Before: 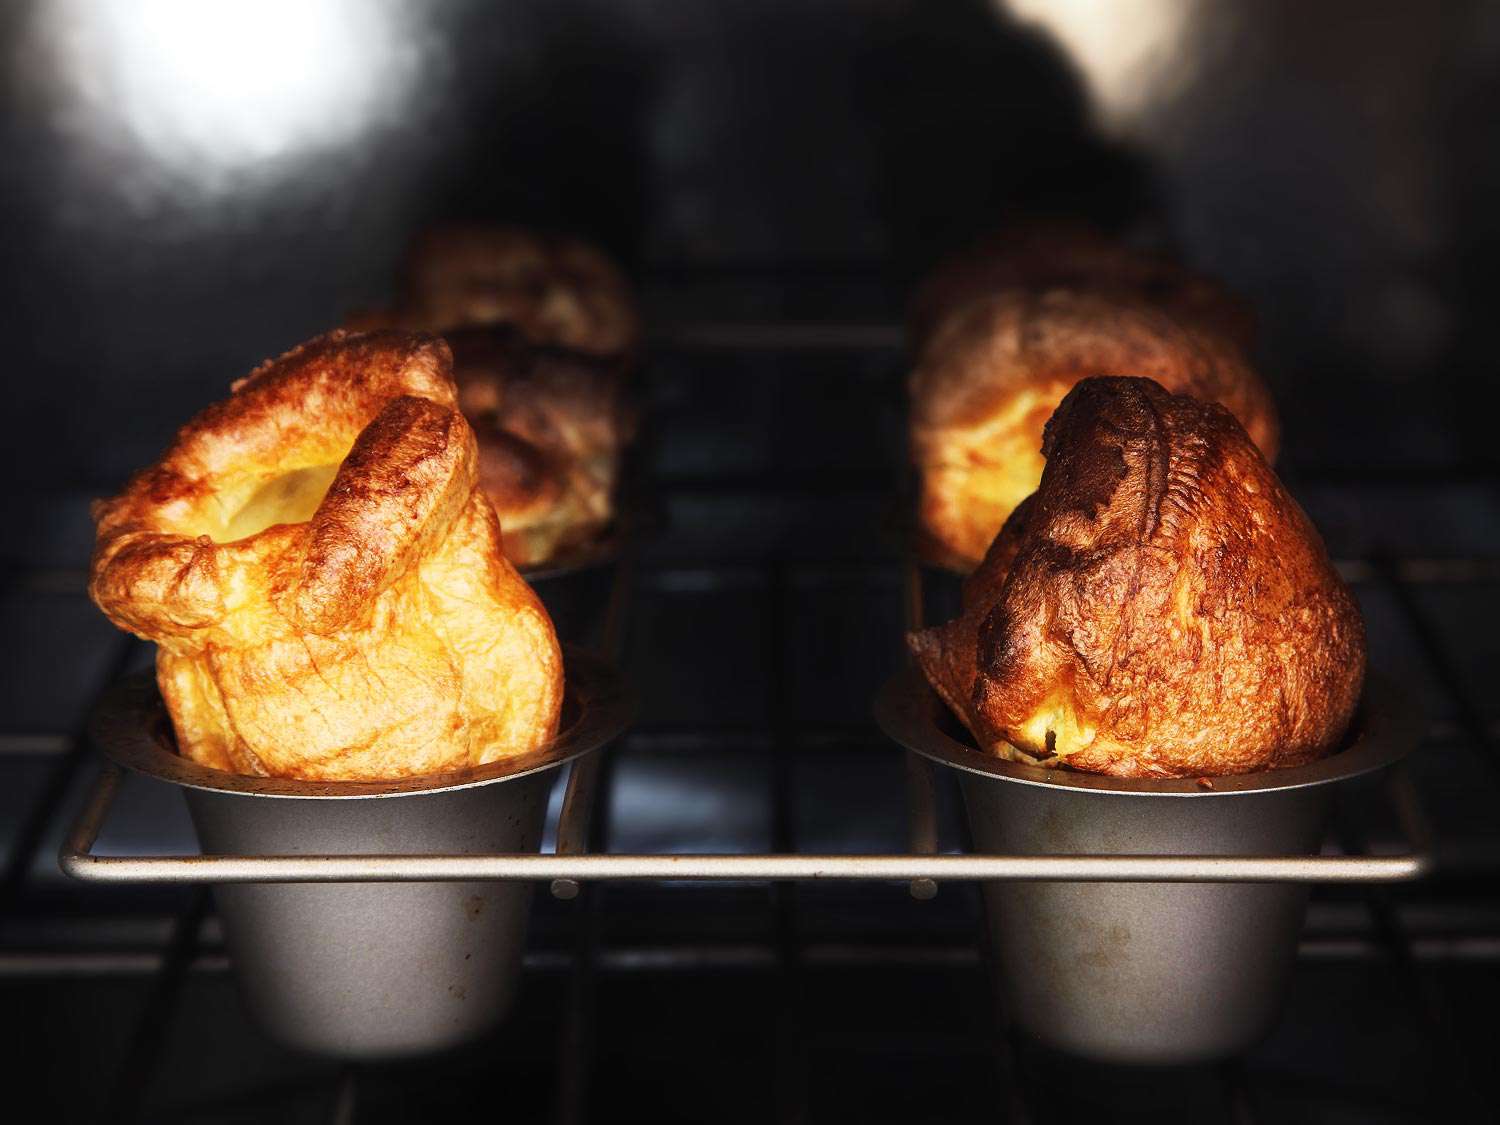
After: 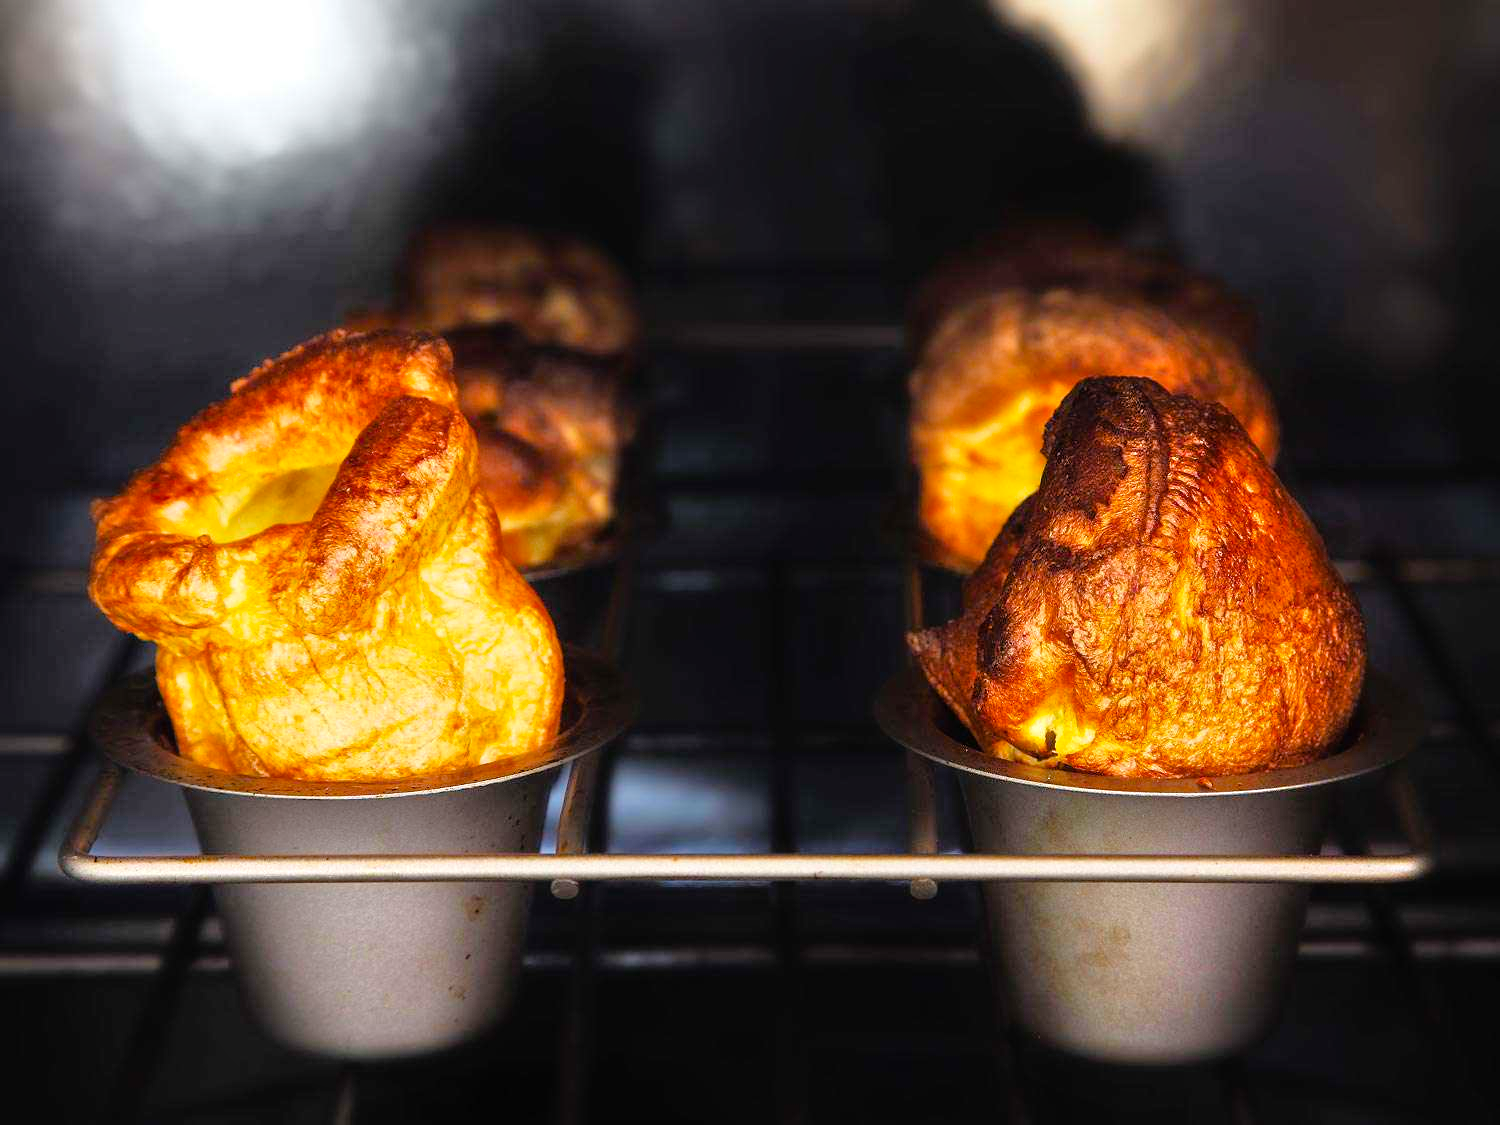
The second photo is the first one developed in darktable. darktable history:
color balance rgb: perceptual saturation grading › global saturation 25%, global vibrance 20%
tone equalizer: -7 EV 0.15 EV, -6 EV 0.6 EV, -5 EV 1.15 EV, -4 EV 1.33 EV, -3 EV 1.15 EV, -2 EV 0.6 EV, -1 EV 0.15 EV, mask exposure compensation -0.5 EV
